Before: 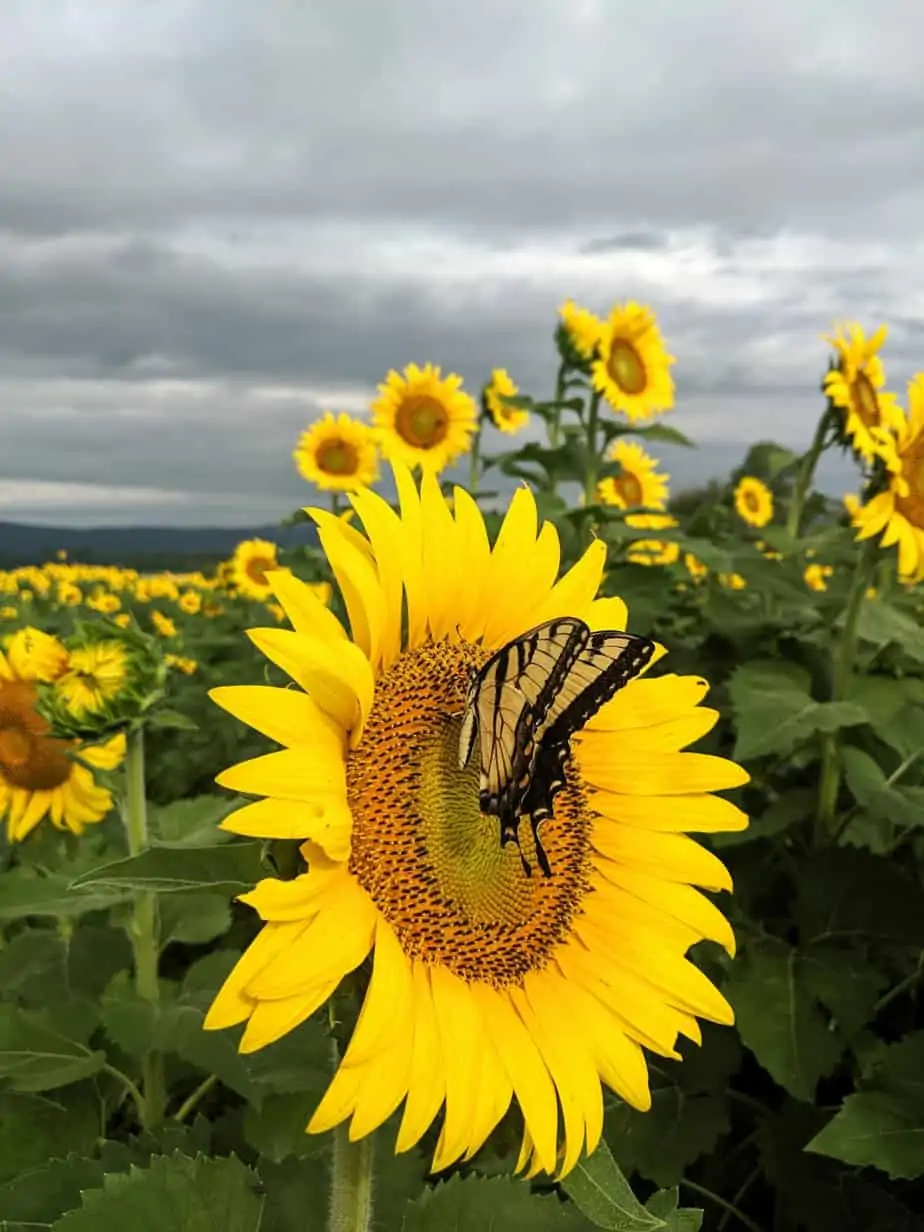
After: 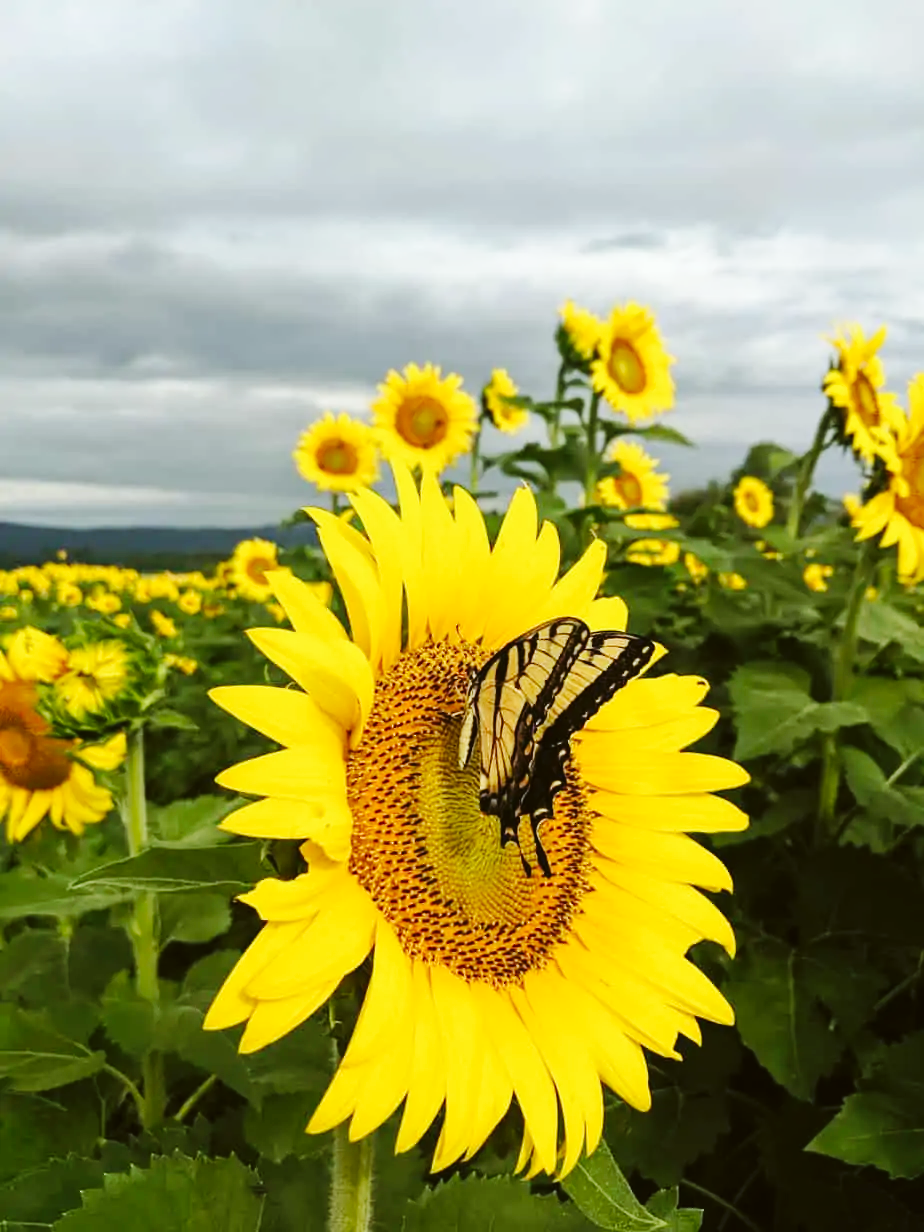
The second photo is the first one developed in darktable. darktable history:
color balance: lift [1.004, 1.002, 1.002, 0.998], gamma [1, 1.007, 1.002, 0.993], gain [1, 0.977, 1.013, 1.023], contrast -3.64%
base curve: curves: ch0 [(0, 0) (0.032, 0.025) (0.121, 0.166) (0.206, 0.329) (0.605, 0.79) (1, 1)], preserve colors none
